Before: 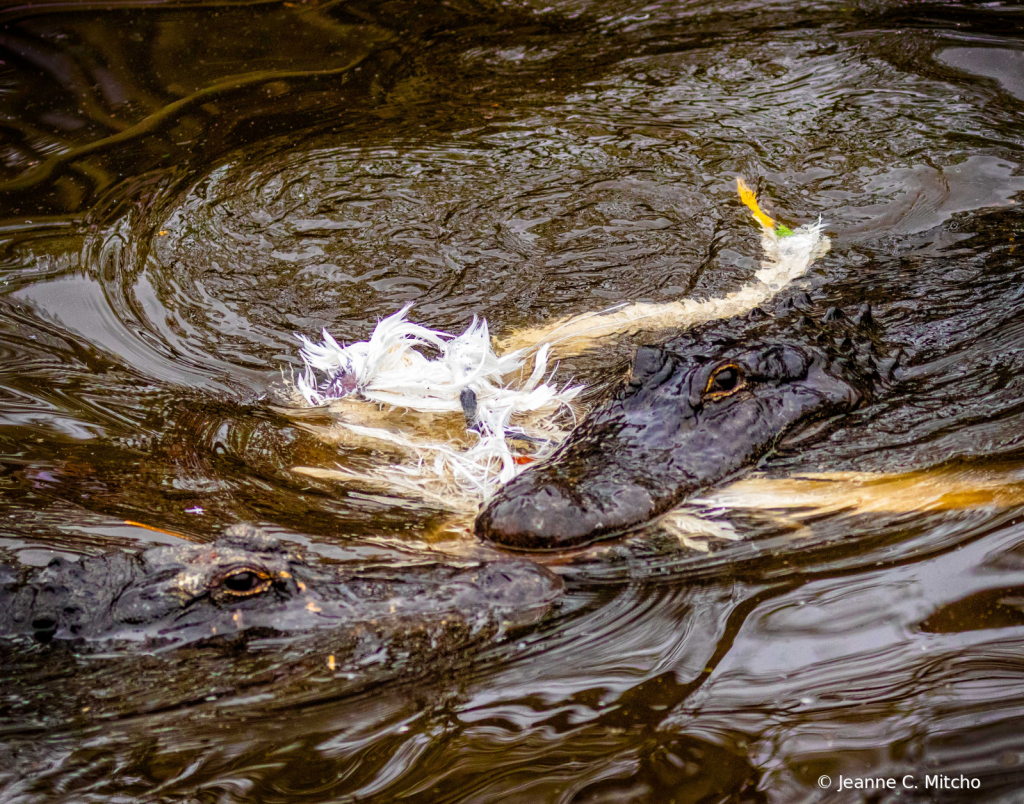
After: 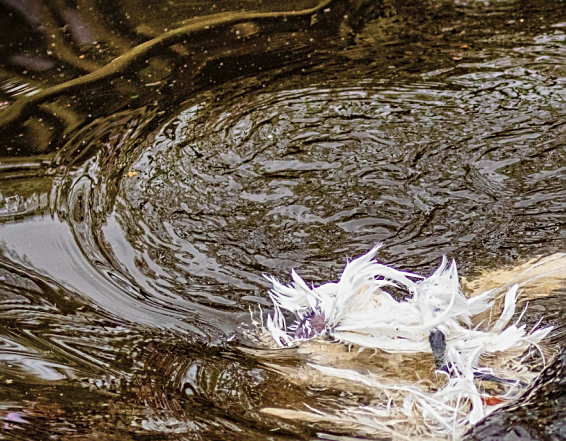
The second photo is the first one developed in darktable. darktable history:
crop and rotate: left 3.06%, top 7.396%, right 41.625%, bottom 37.709%
sharpen: on, module defaults
color balance rgb: shadows lift › chroma 2.053%, shadows lift › hue 221.93°, linear chroma grading › shadows 15.886%, perceptual saturation grading › global saturation -26.765%, global vibrance 20.785%
exposure: exposure -0.156 EV, compensate exposure bias true, compensate highlight preservation false
contrast brightness saturation: saturation -0.066
shadows and highlights: shadows 59.51, highlights -60.28, soften with gaussian
